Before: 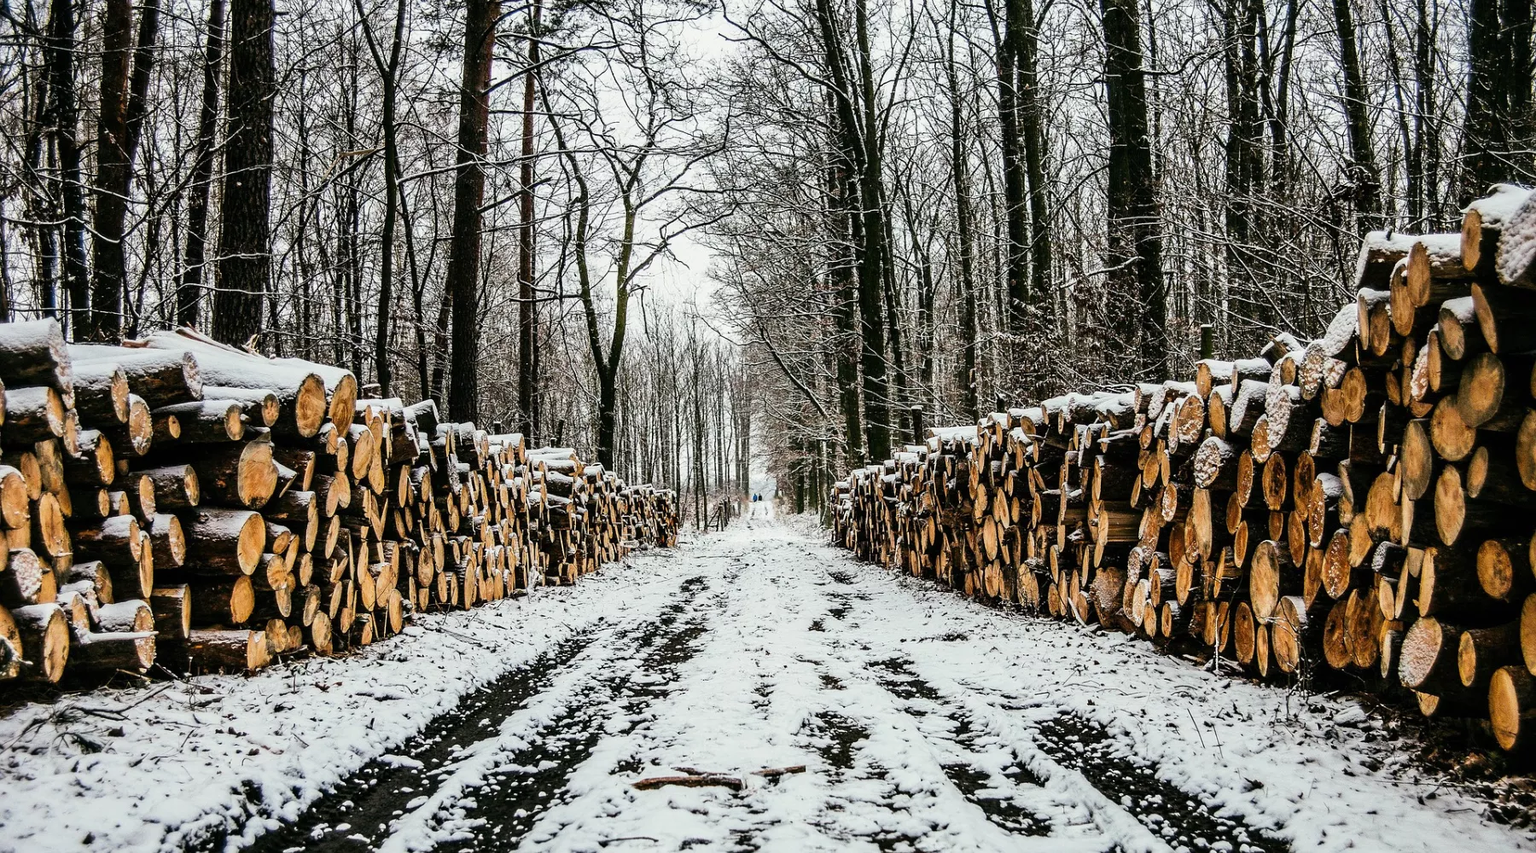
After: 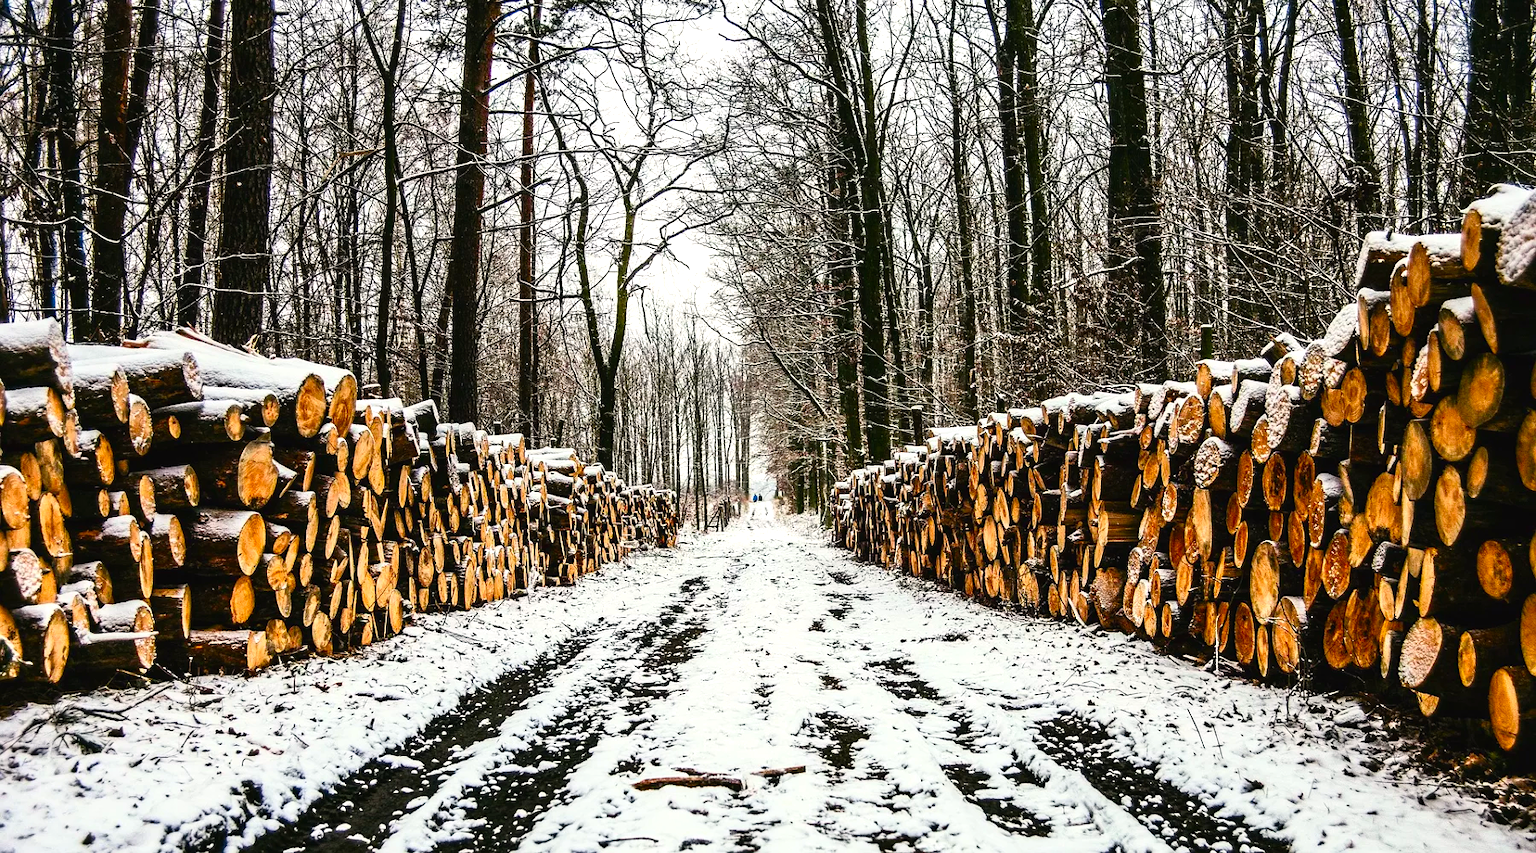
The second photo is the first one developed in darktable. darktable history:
color correction: saturation 0.99
color balance rgb: shadows lift › chroma 1%, shadows lift › hue 28.8°, power › hue 60°, highlights gain › chroma 1%, highlights gain › hue 60°, global offset › luminance 0.25%, perceptual saturation grading › highlights -20%, perceptual saturation grading › shadows 20%, perceptual brilliance grading › highlights 10%, perceptual brilliance grading › shadows -5%, global vibrance 19.67%
shadows and highlights: shadows 0, highlights 40
contrast brightness saturation: saturation 0.5
